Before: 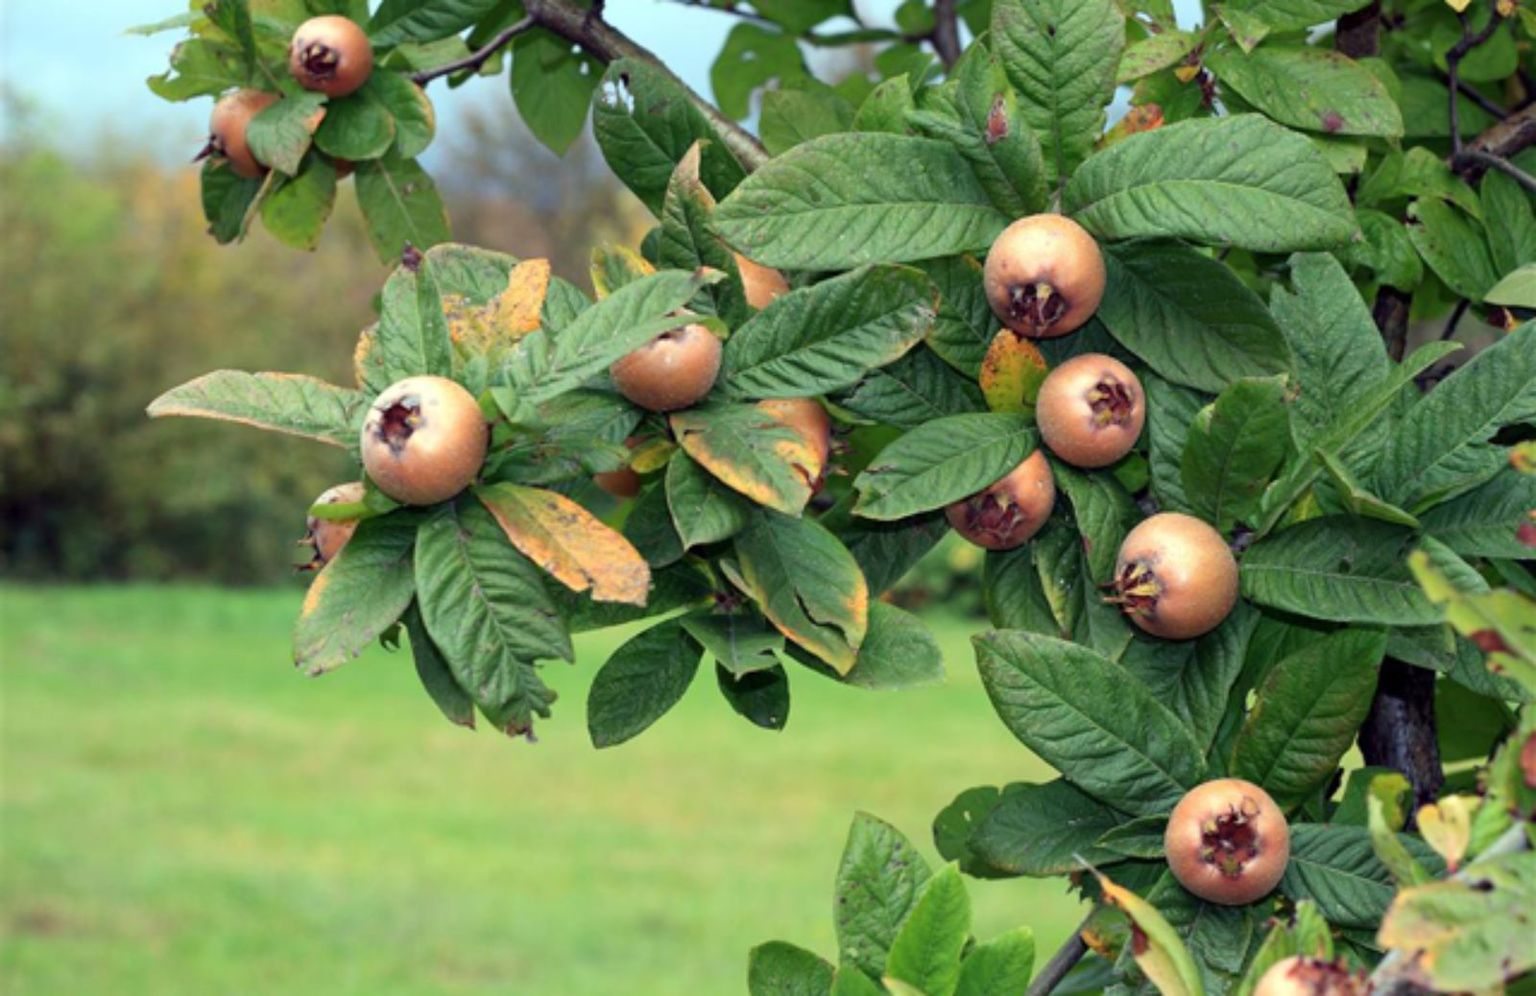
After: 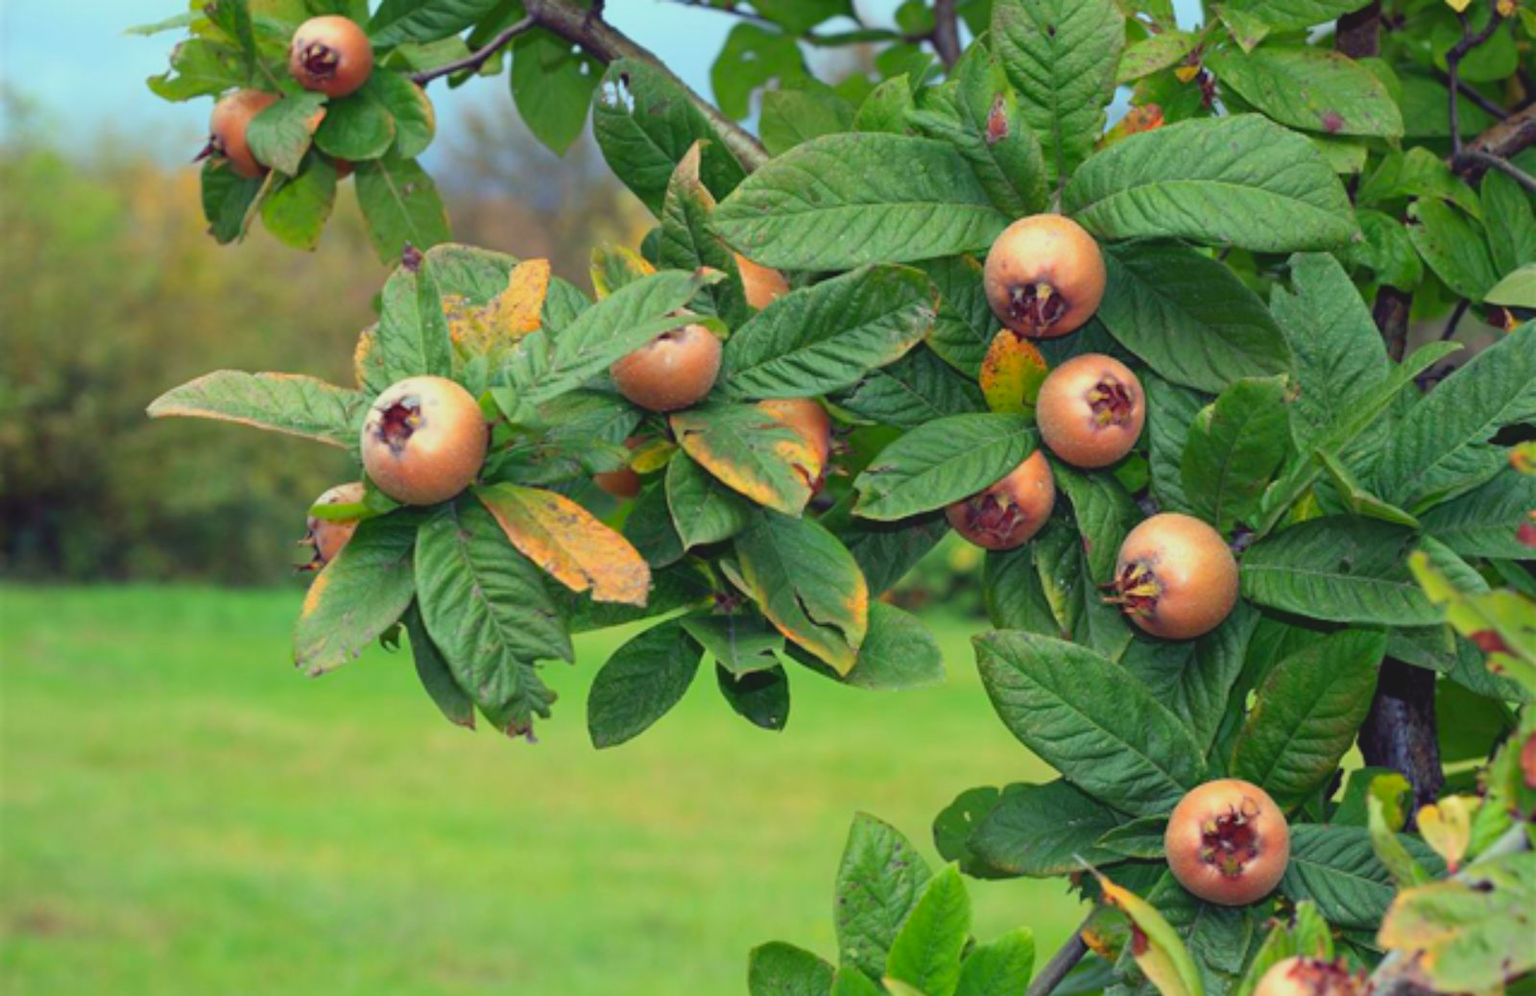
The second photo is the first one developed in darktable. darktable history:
contrast brightness saturation: contrast -0.172, saturation 0.187
